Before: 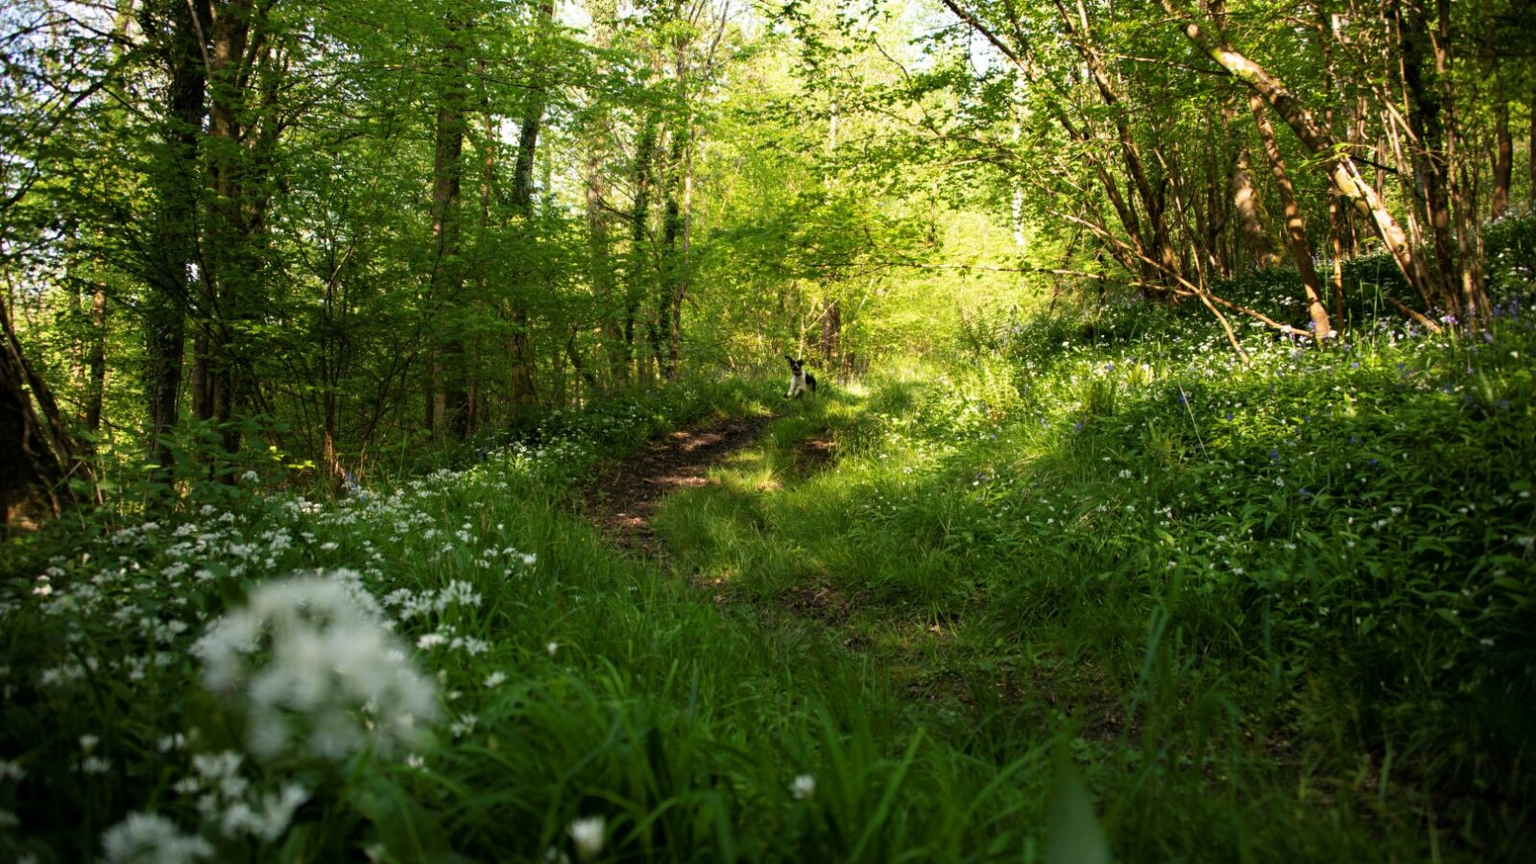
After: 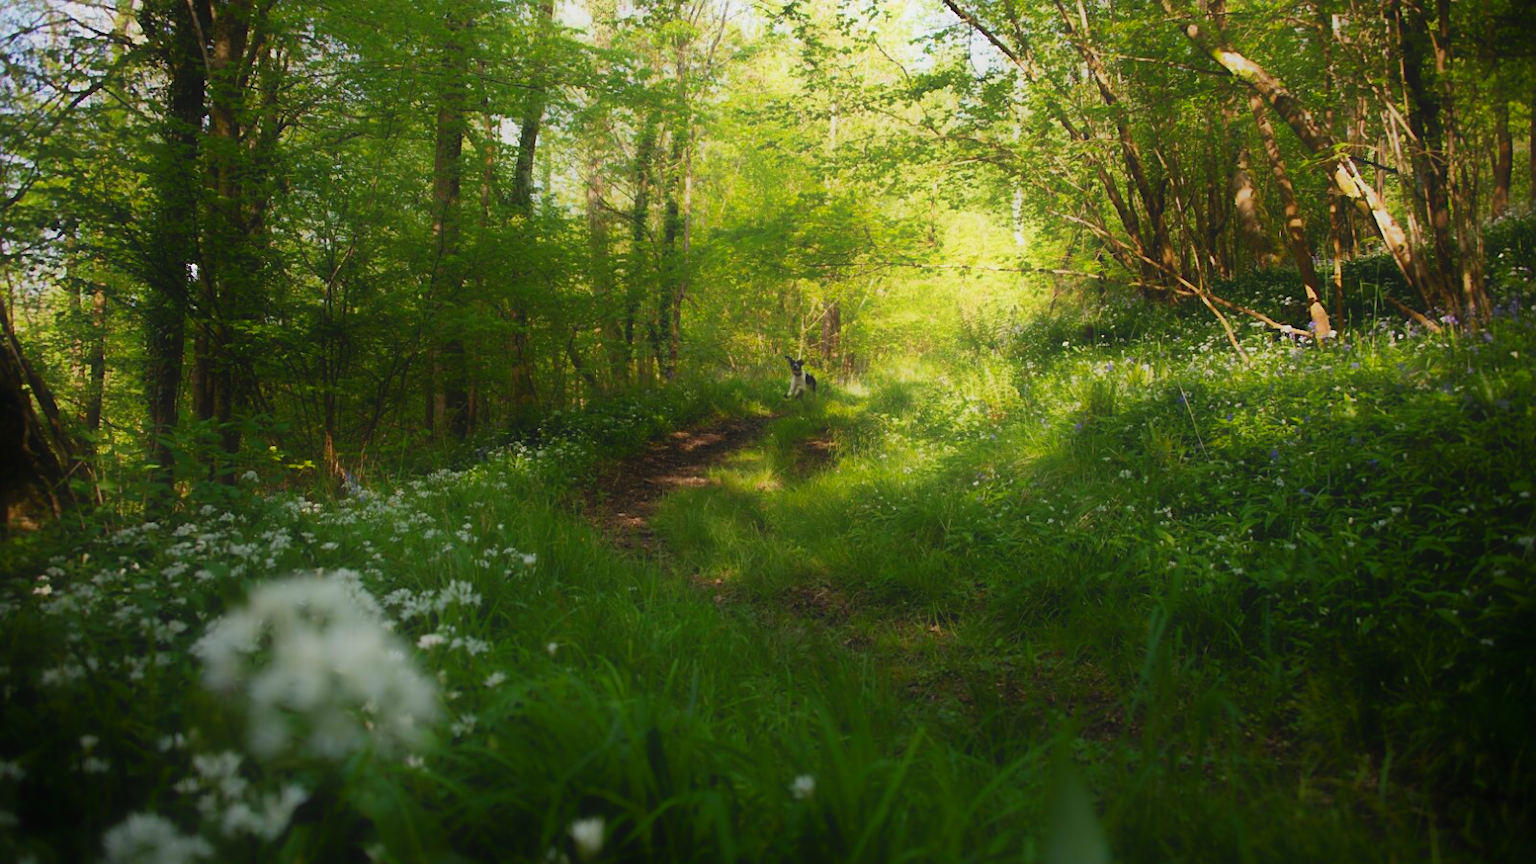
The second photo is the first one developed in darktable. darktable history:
sharpen: on, module defaults
contrast equalizer: y [[0.5, 0.542, 0.583, 0.625, 0.667, 0.708], [0.5 ×6], [0.5 ×6], [0 ×6], [0 ×6]], mix -0.99
